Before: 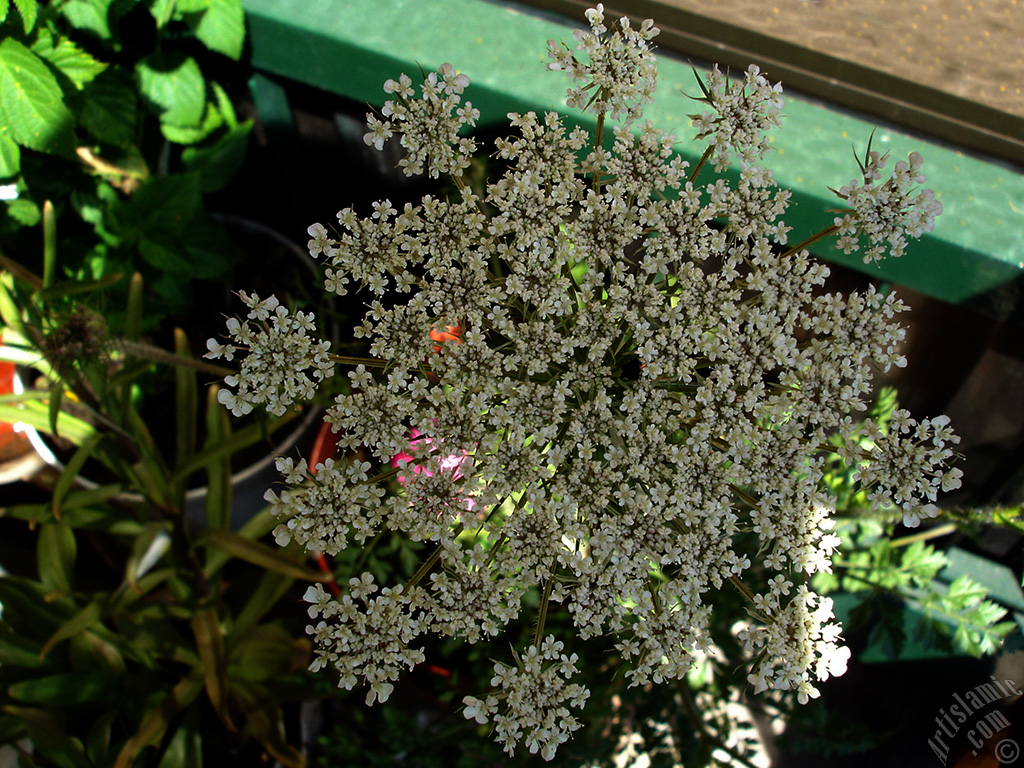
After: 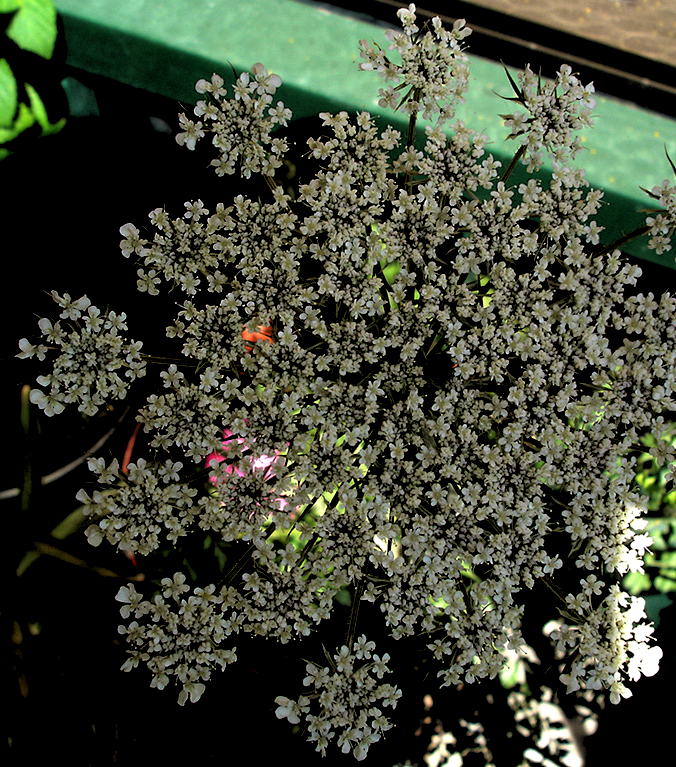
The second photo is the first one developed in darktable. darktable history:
rgb levels: levels [[0.034, 0.472, 0.904], [0, 0.5, 1], [0, 0.5, 1]]
crop and rotate: left 18.442%, right 15.508%
